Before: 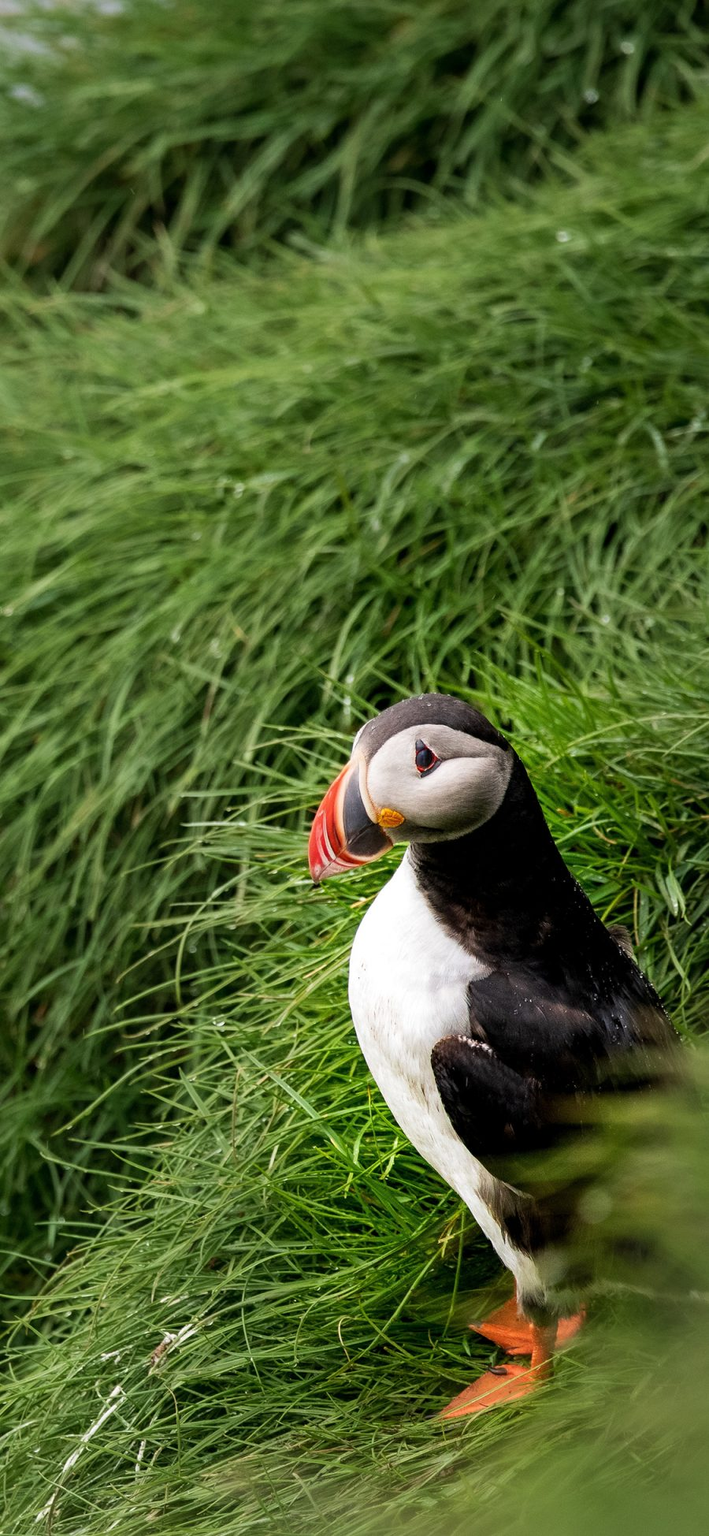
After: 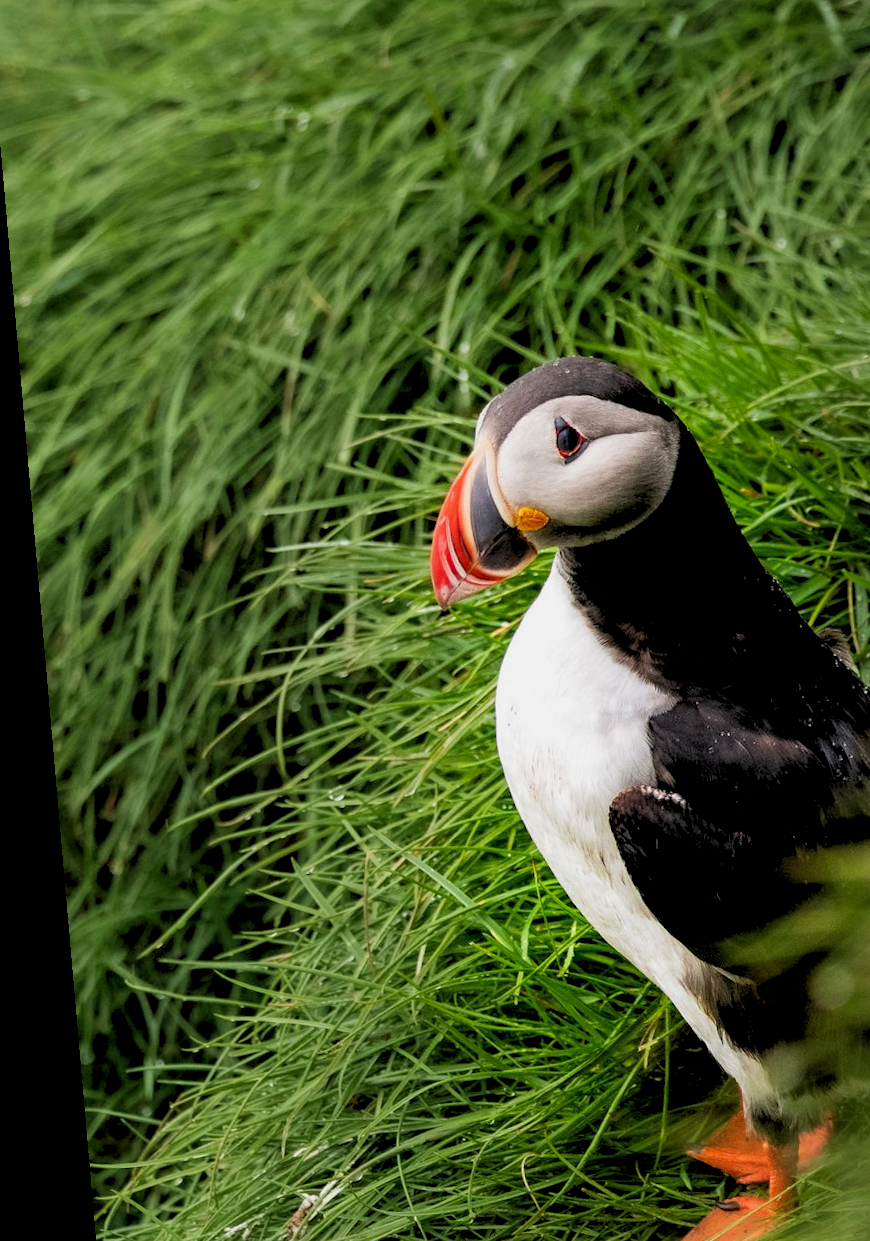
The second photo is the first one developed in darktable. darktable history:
rotate and perspective: rotation -5°, crop left 0.05, crop right 0.952, crop top 0.11, crop bottom 0.89
shadows and highlights: radius 121.13, shadows 21.4, white point adjustment -9.72, highlights -14.39, soften with gaussian
rgb levels: levels [[0.013, 0.434, 0.89], [0, 0.5, 1], [0, 0.5, 1]]
crop: top 20.916%, right 9.437%, bottom 0.316%
